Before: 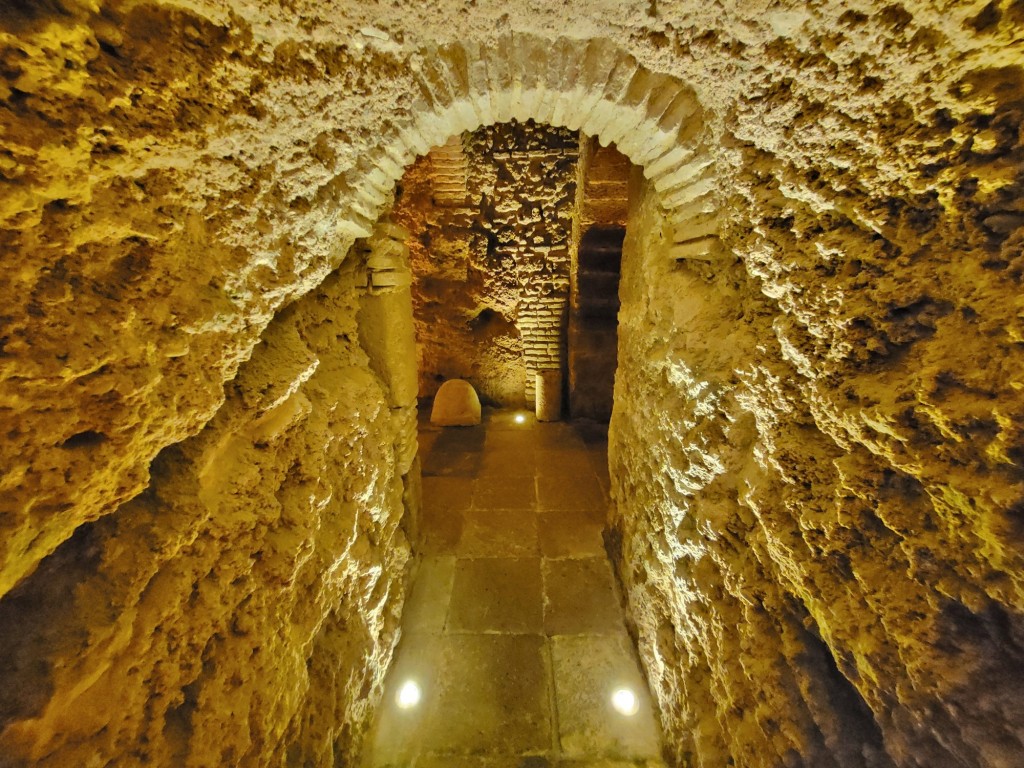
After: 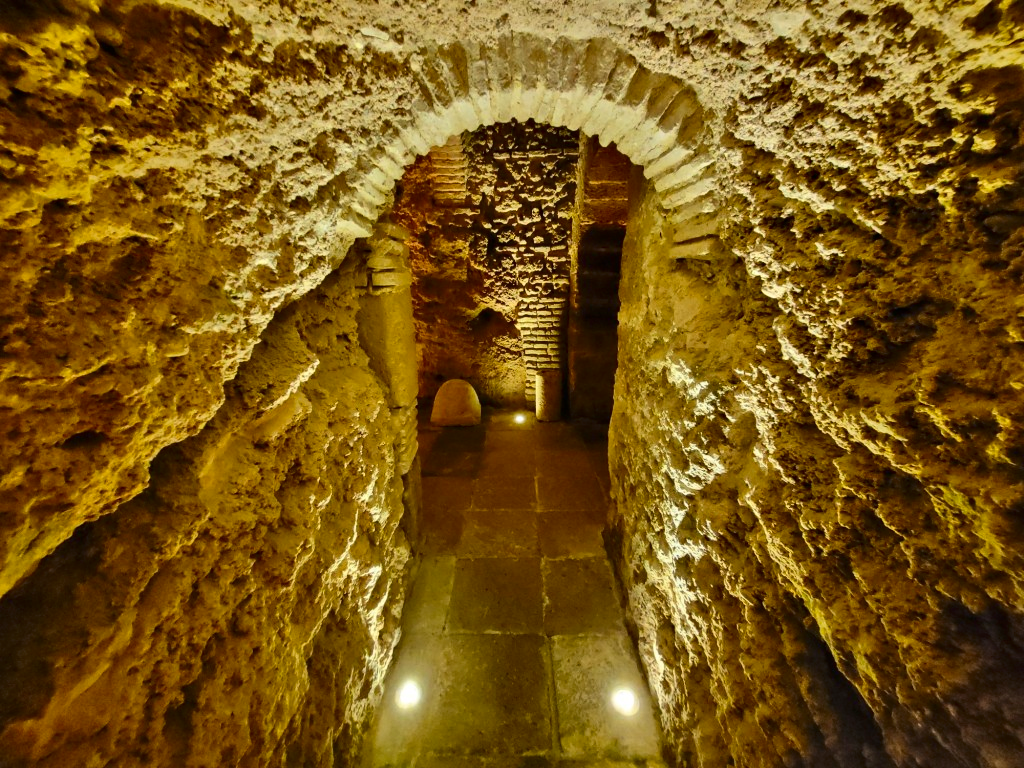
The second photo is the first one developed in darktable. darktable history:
contrast brightness saturation: contrast 0.199, brightness -0.102, saturation 0.1
